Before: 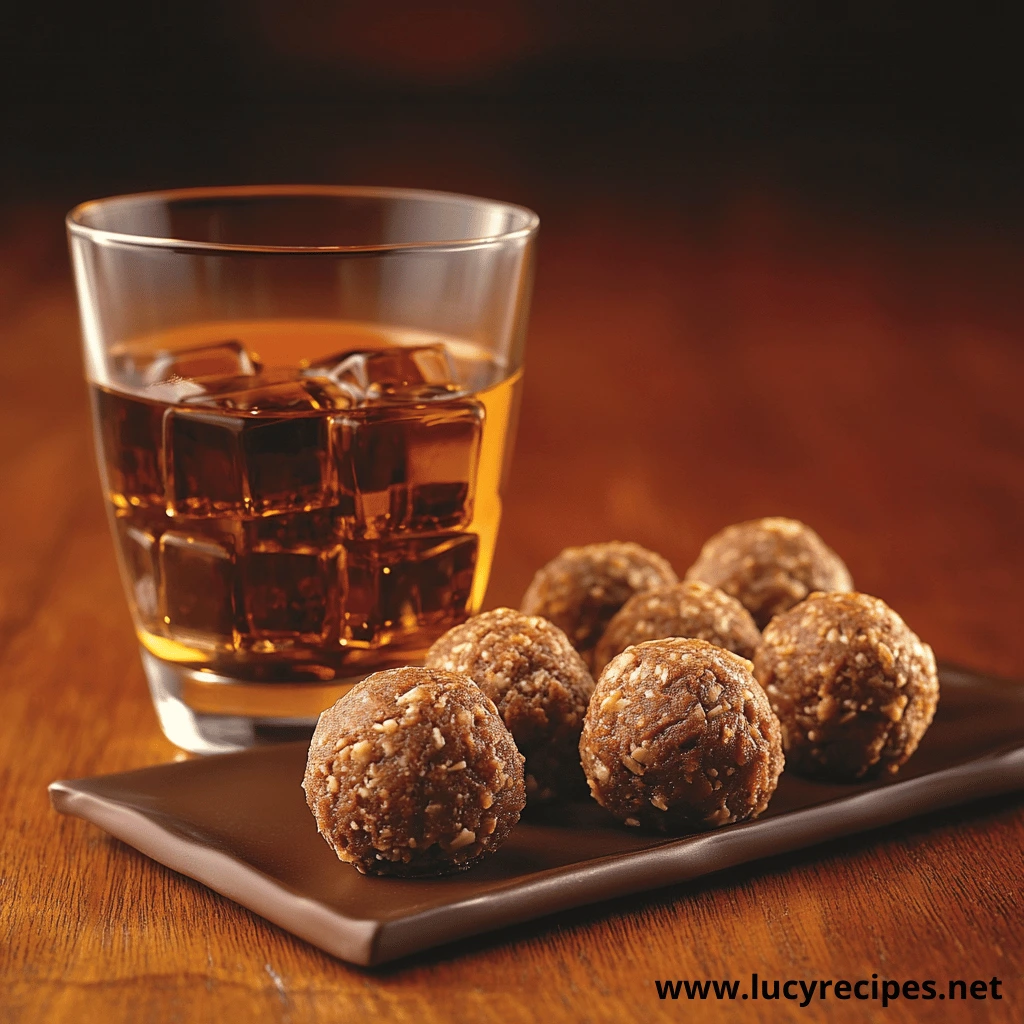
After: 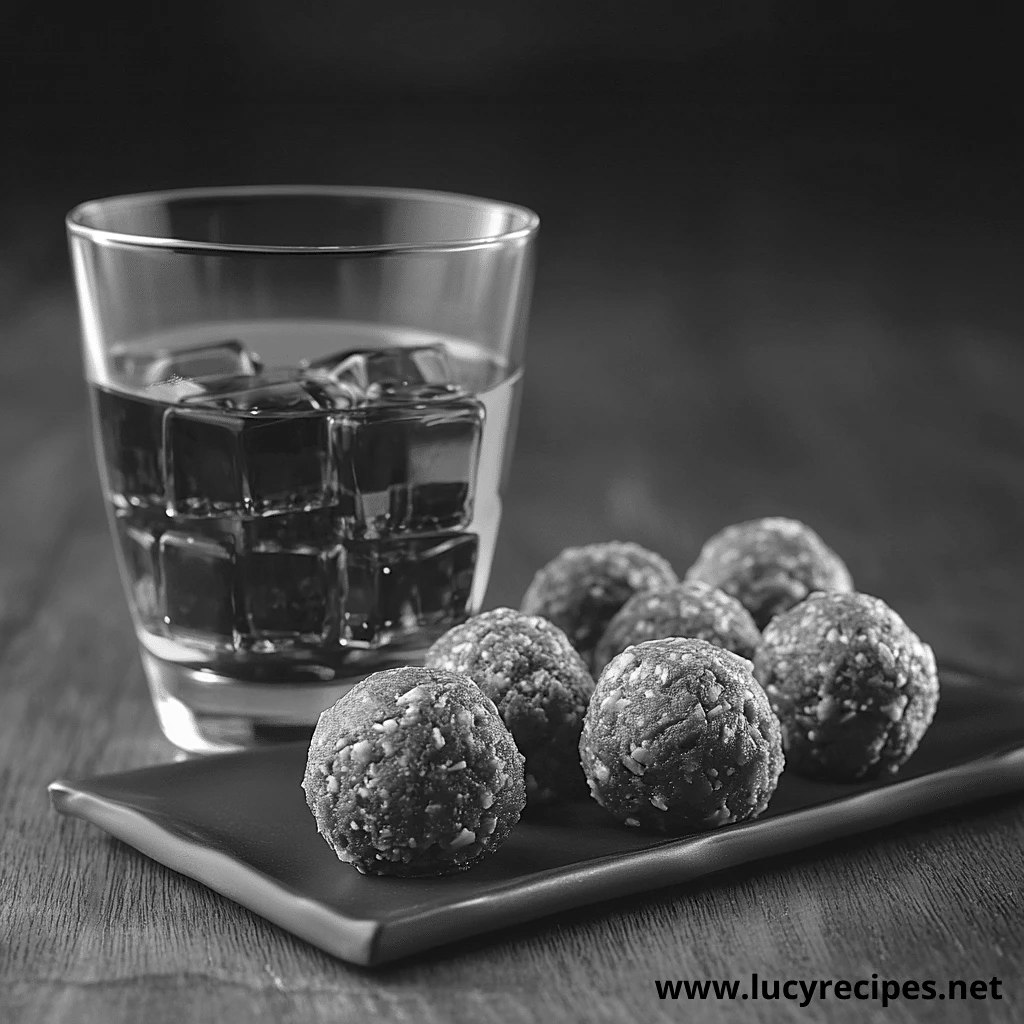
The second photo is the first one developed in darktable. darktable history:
color balance rgb: perceptual saturation grading › global saturation 35%, perceptual saturation grading › highlights -30%, perceptual saturation grading › shadows 35%, perceptual brilliance grading › global brilliance 3%, perceptual brilliance grading › highlights -3%, perceptual brilliance grading › shadows 3%
local contrast: highlights 100%, shadows 100%, detail 120%, midtone range 0.2
monochrome: a -6.99, b 35.61, size 1.4
sharpen: amount 0.2
